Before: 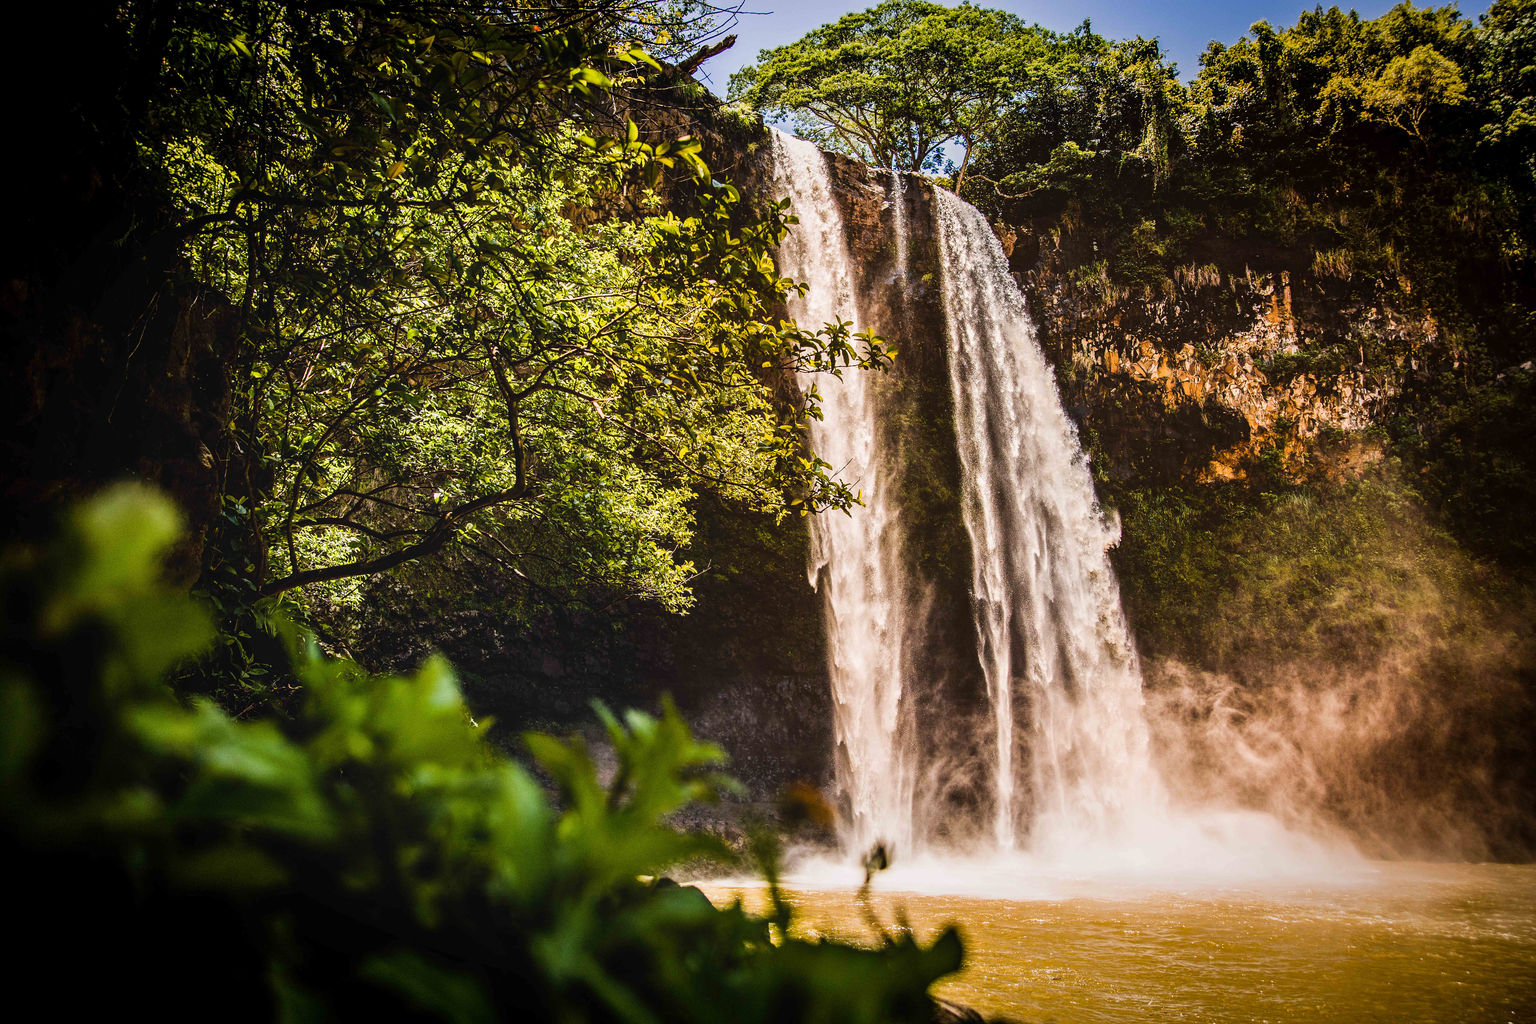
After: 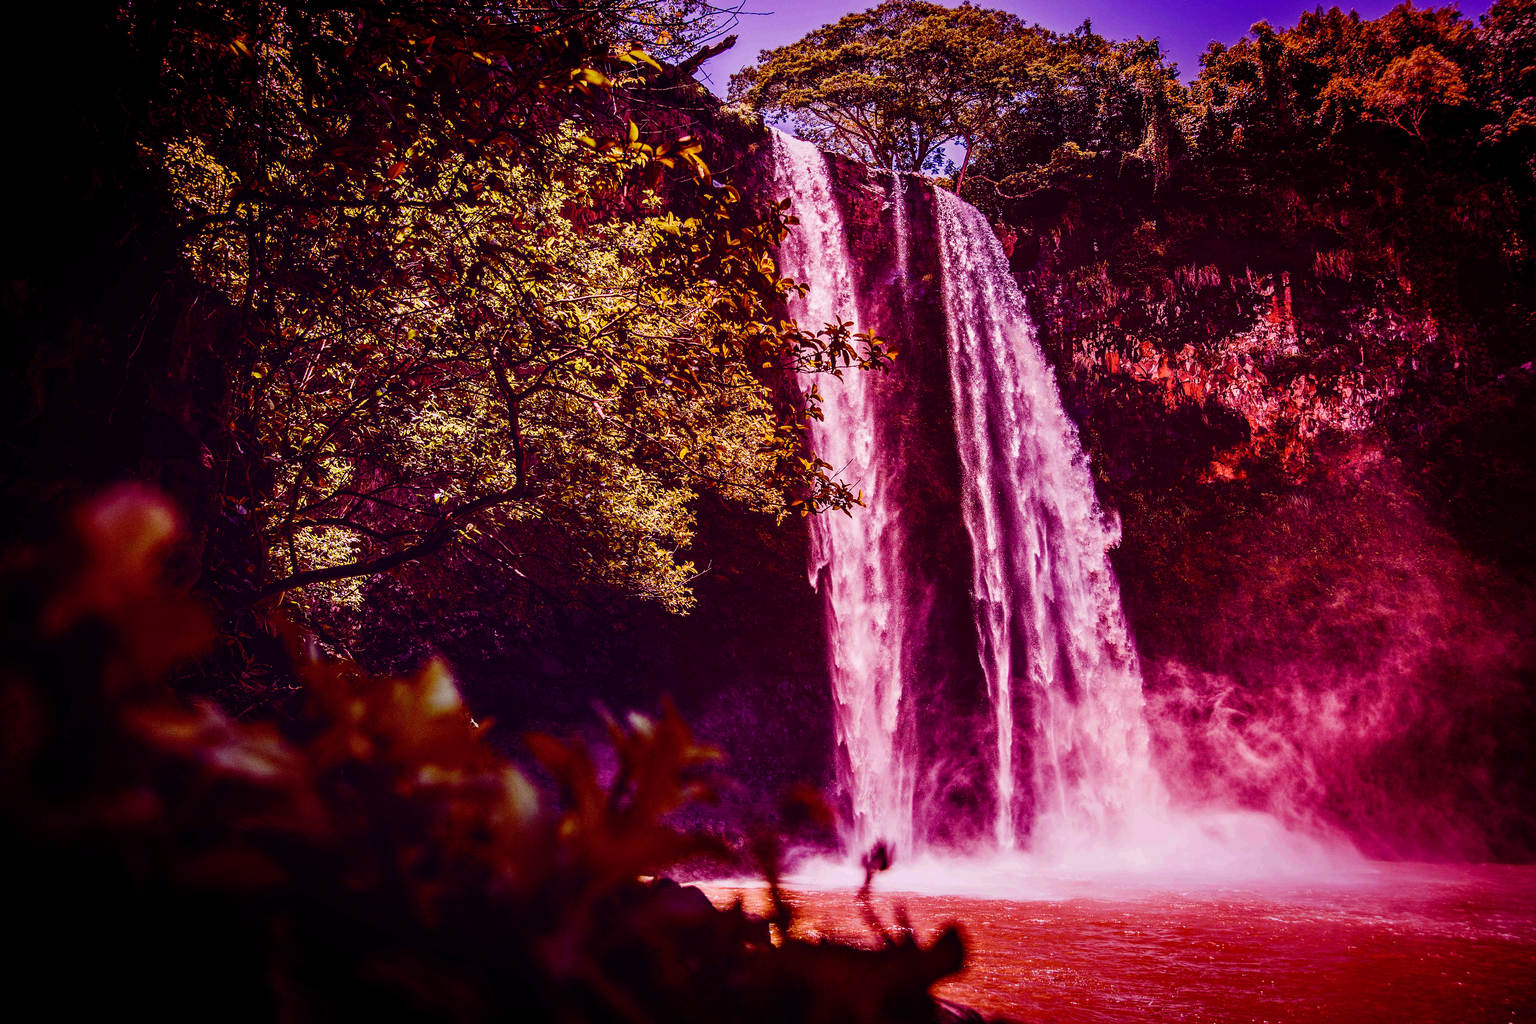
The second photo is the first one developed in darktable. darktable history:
color balance: lift [1, 1, 0.101, 1]
